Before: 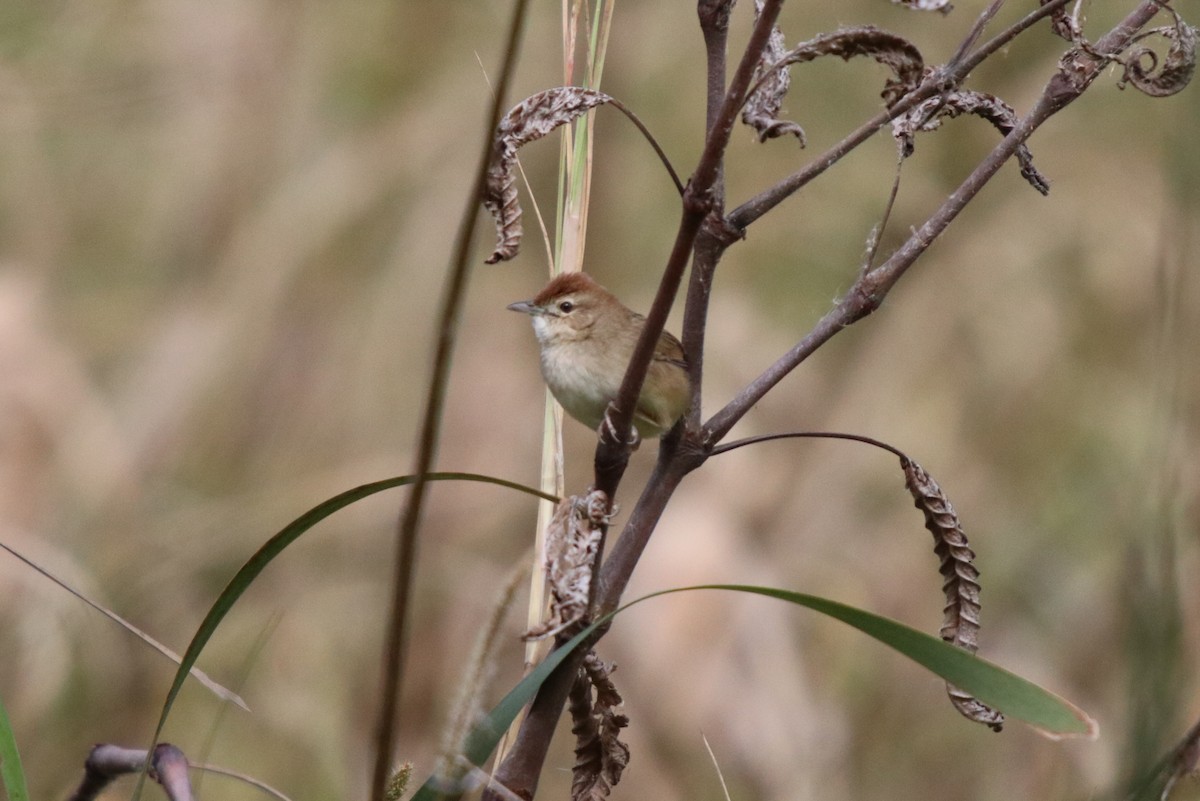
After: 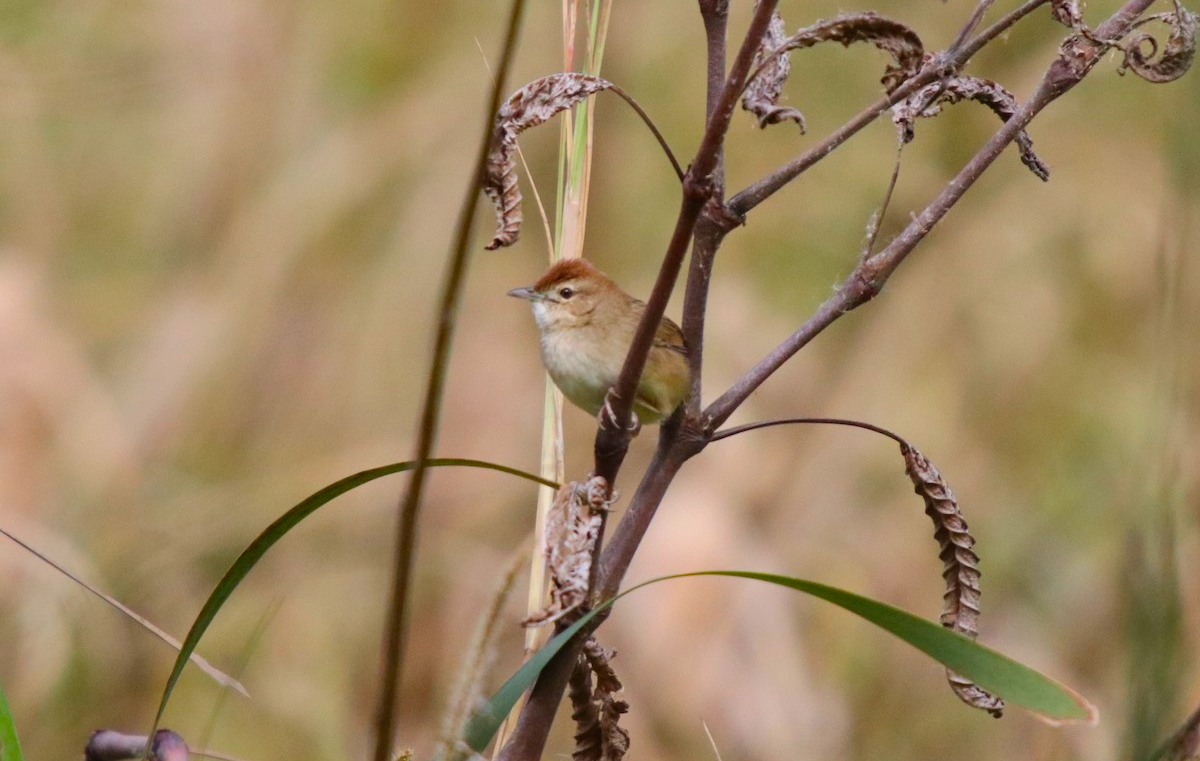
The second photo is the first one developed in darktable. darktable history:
color balance rgb: linear chroma grading › global chroma 15.206%, perceptual saturation grading › global saturation 12.292%, perceptual brilliance grading › mid-tones 9.346%, perceptual brilliance grading › shadows 15.79%, global vibrance 20%
crop and rotate: top 1.894%, bottom 3.054%
